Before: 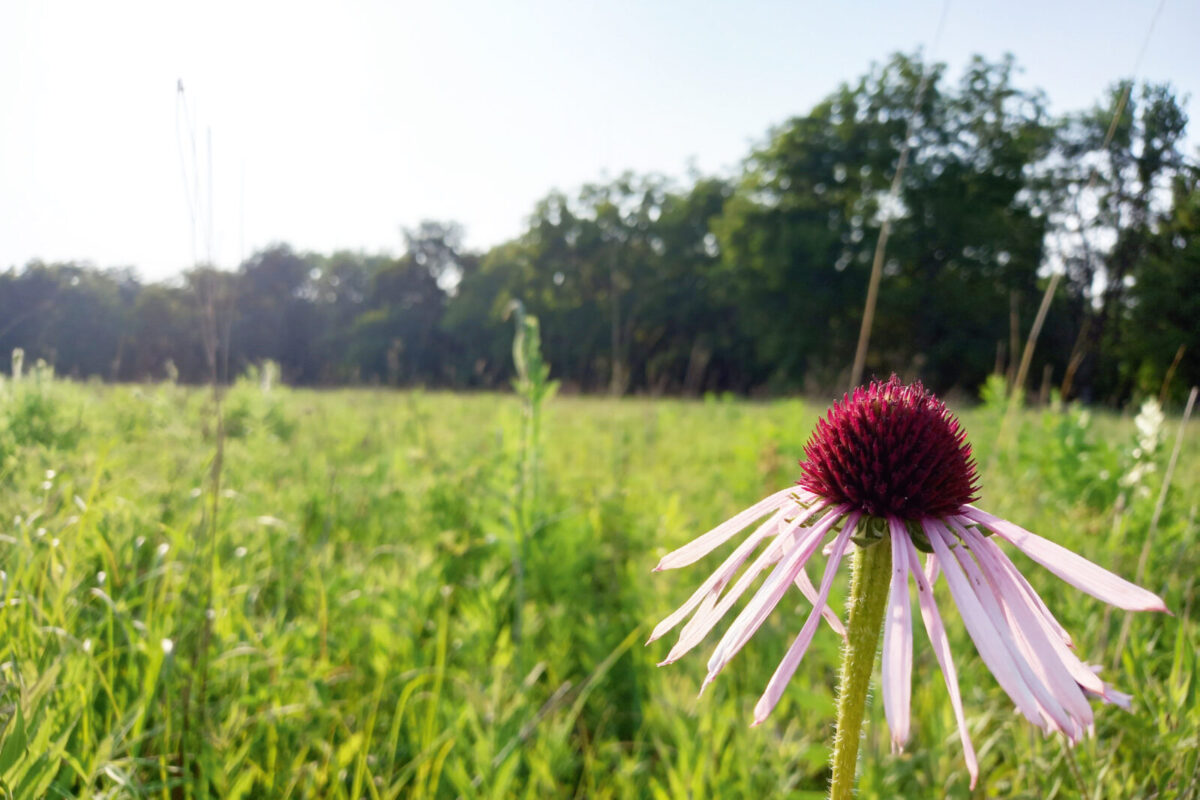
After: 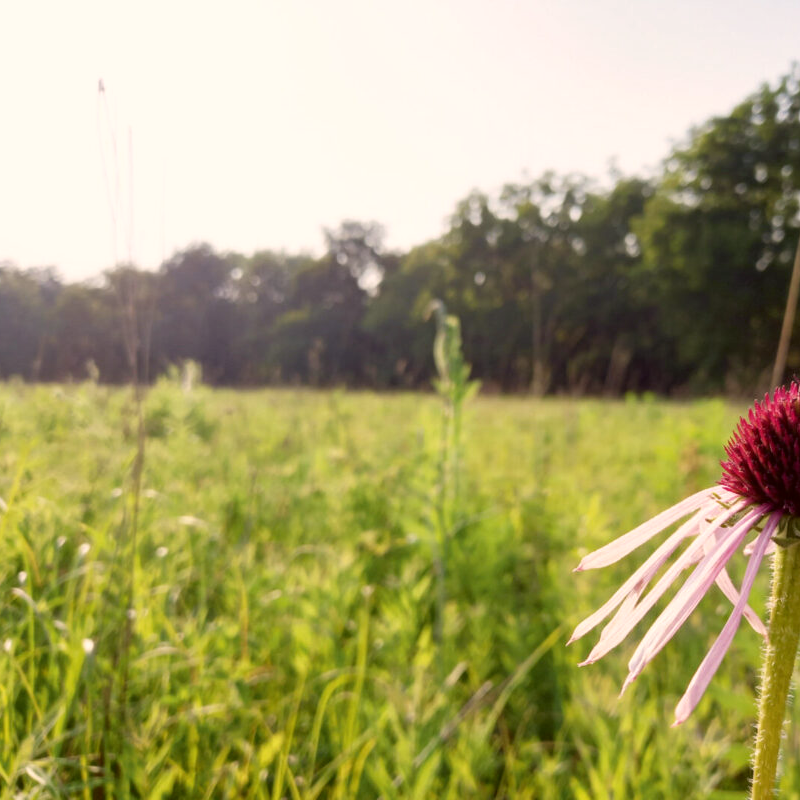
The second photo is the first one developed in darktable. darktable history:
crop and rotate: left 6.617%, right 26.717%
color correction: highlights a* 6.27, highlights b* 8.19, shadows a* 5.94, shadows b* 7.23, saturation 0.9
